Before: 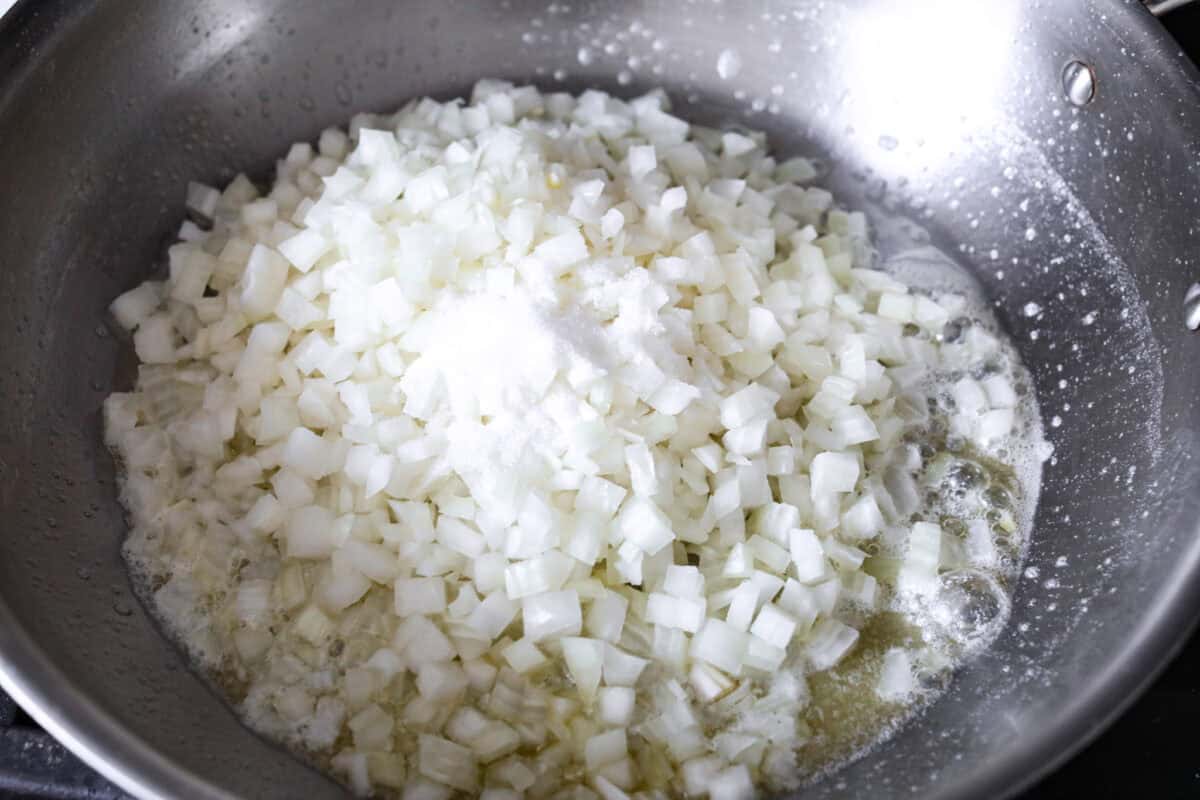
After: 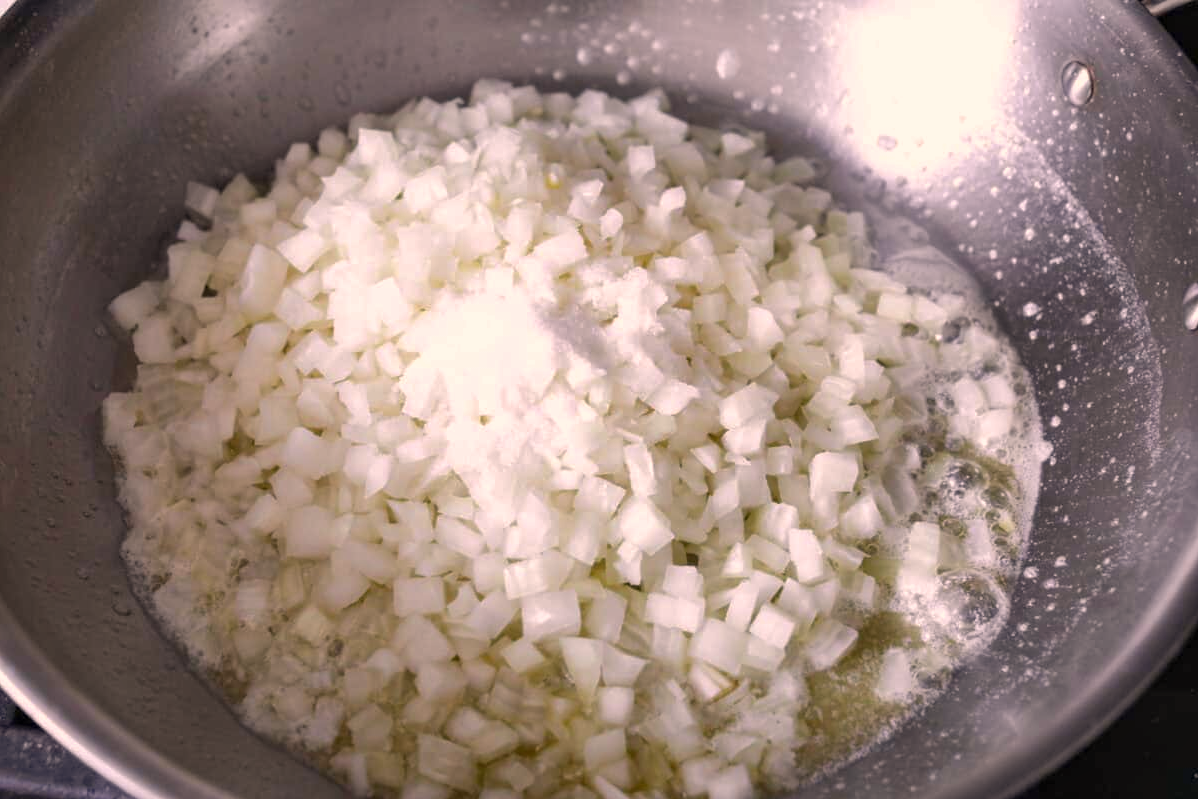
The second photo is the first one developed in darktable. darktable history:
crop and rotate: left 0.126%
shadows and highlights: on, module defaults
color correction: highlights a* 11.96, highlights b* 11.58
